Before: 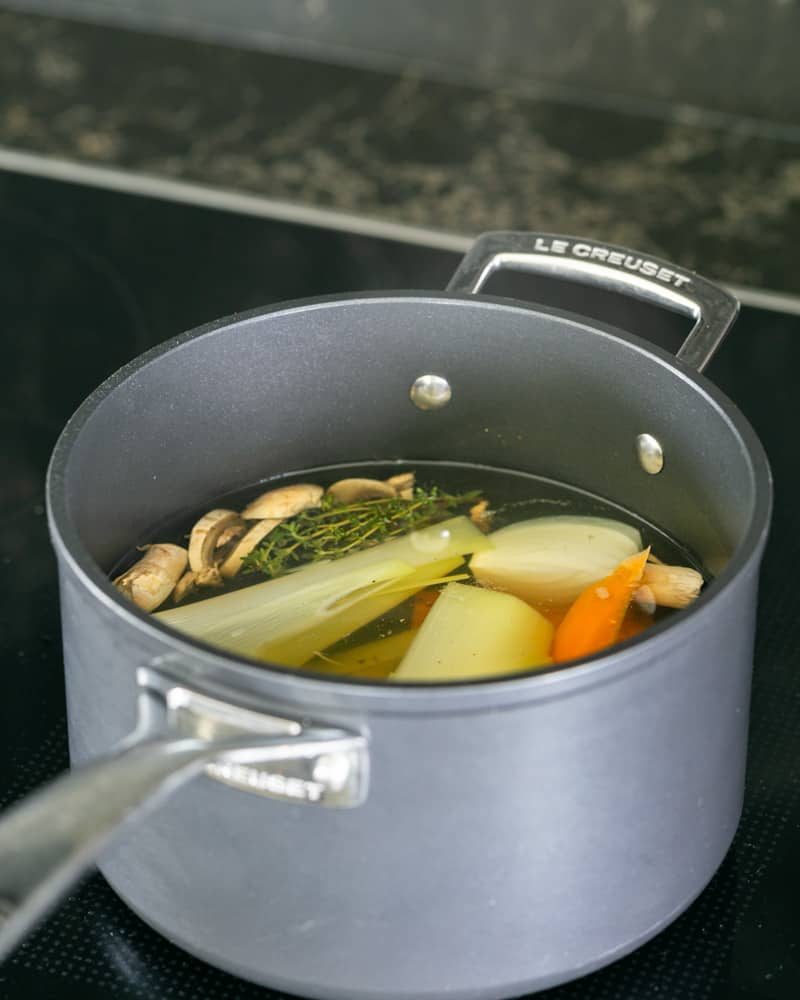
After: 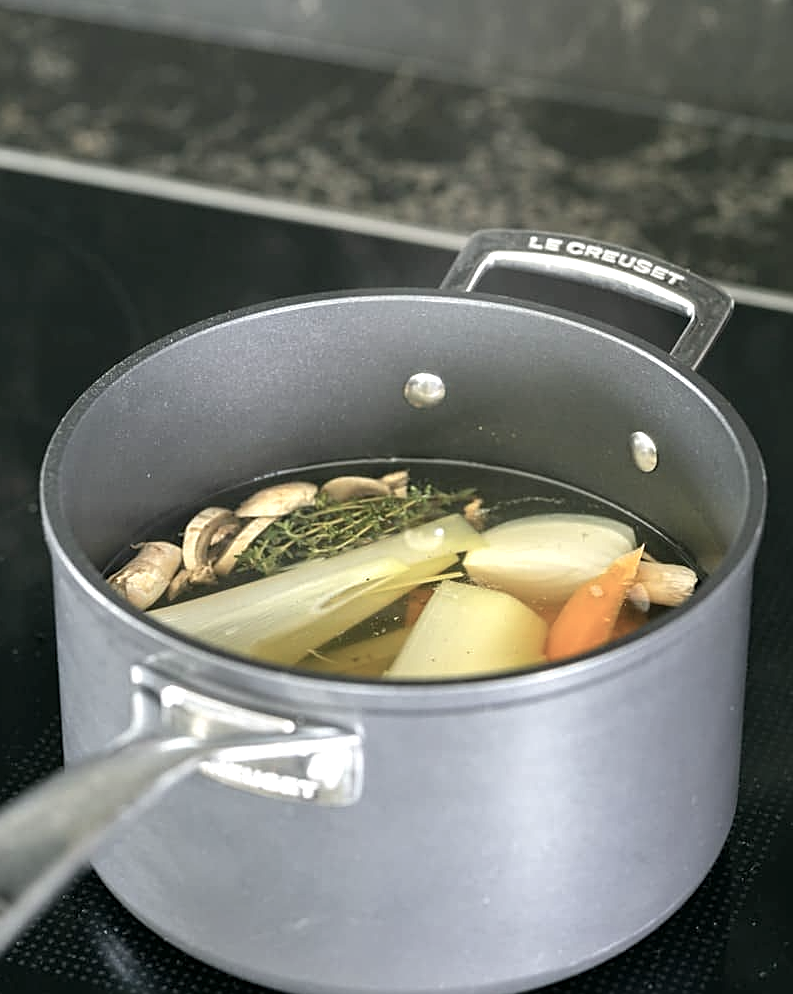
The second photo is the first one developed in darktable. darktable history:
color correction: highlights b* 0.05, saturation 0.589
sharpen: on, module defaults
crop and rotate: left 0.801%, top 0.249%, bottom 0.282%
exposure: black level correction 0.001, exposure 0.499 EV, compensate highlight preservation false
shadows and highlights: shadows 10.4, white point adjustment 0.911, highlights -38.91
